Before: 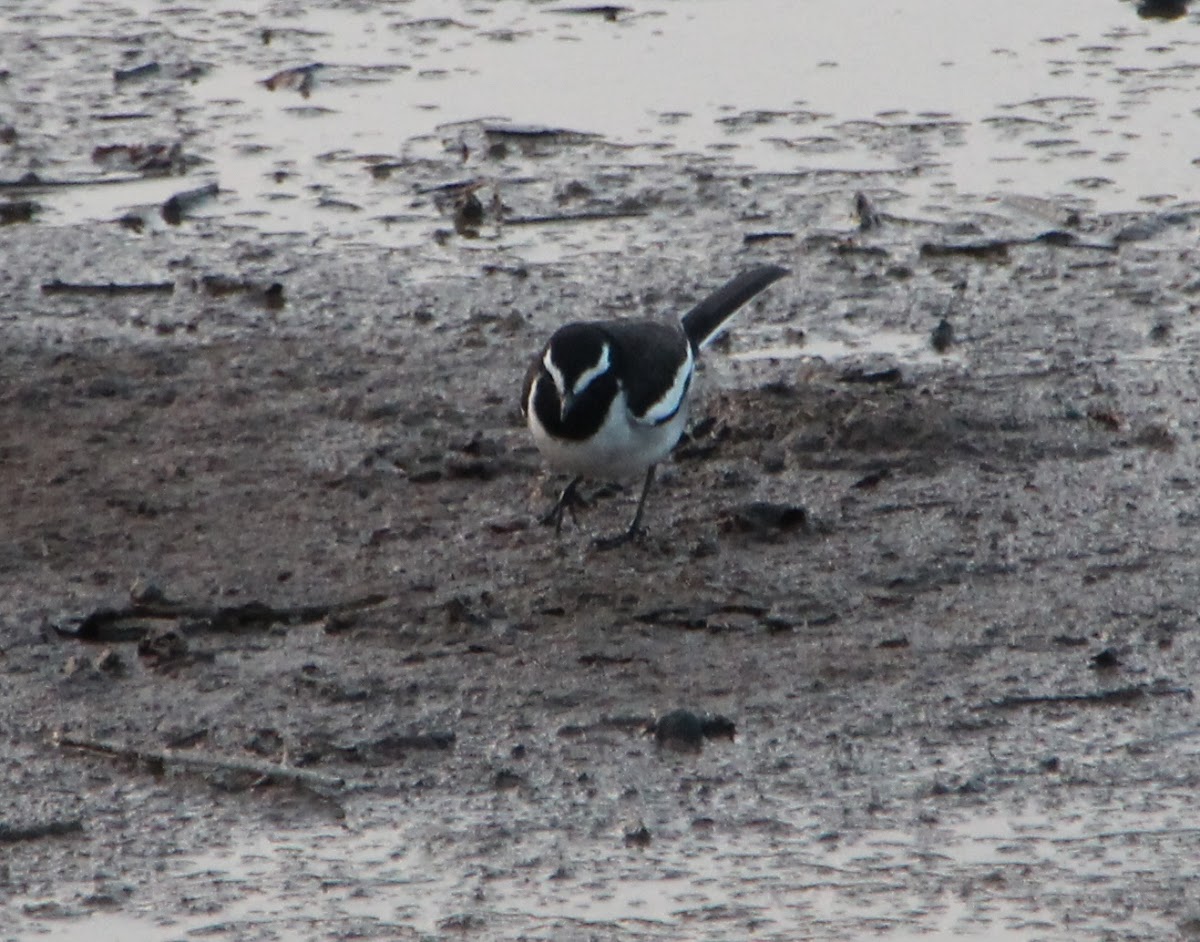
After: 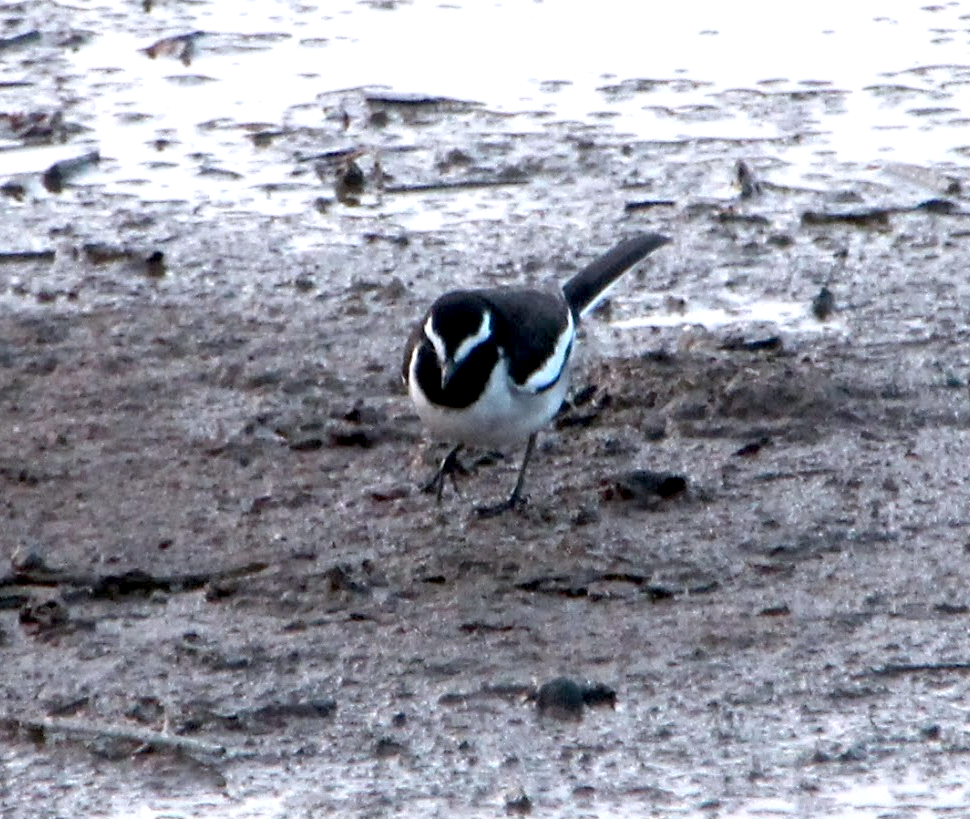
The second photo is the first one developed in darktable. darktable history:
color calibration: illuminant as shot in camera, x 0.358, y 0.373, temperature 4628.91 K
crop: left 9.929%, top 3.475%, right 9.188%, bottom 9.529%
exposure: black level correction 0.008, exposure 0.979 EV, compensate highlight preservation false
